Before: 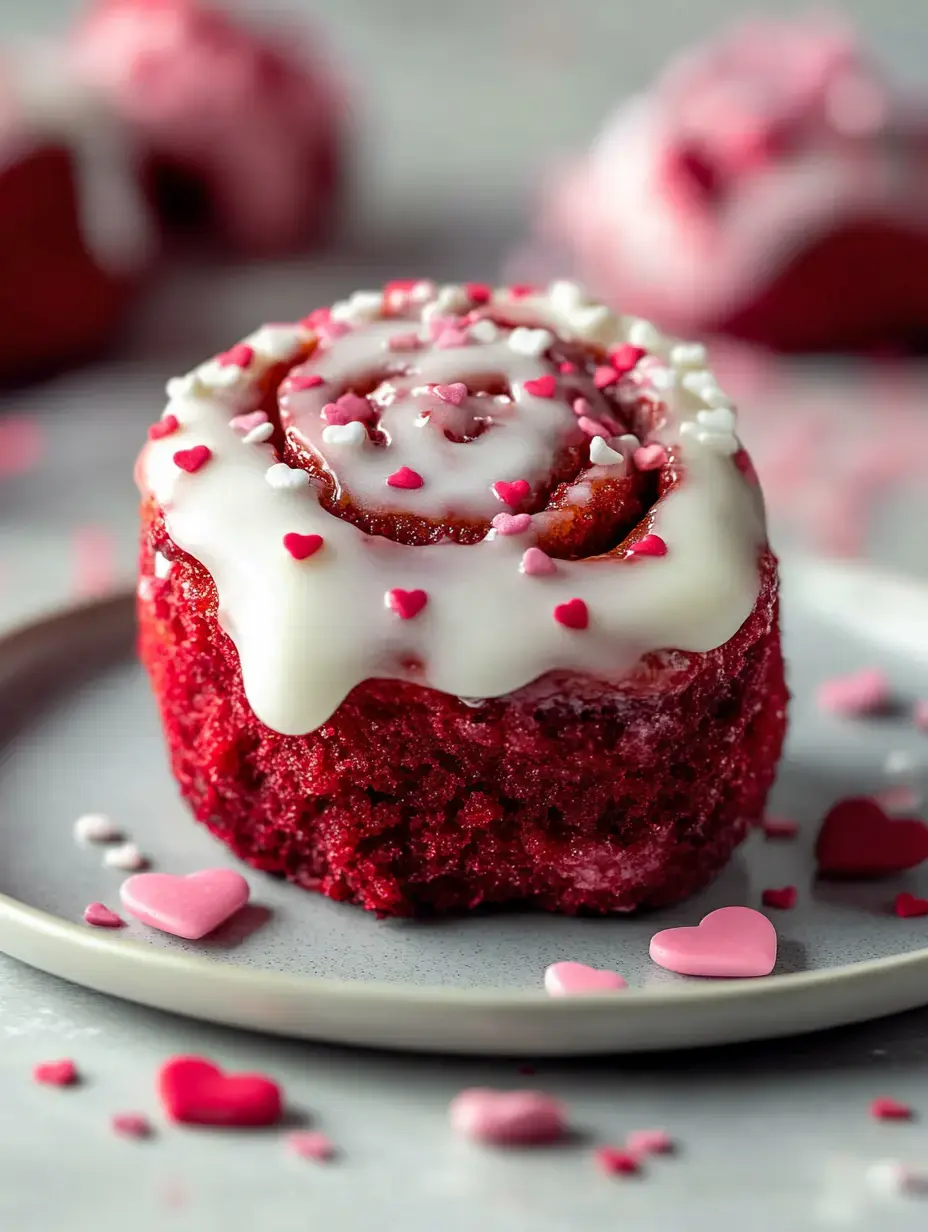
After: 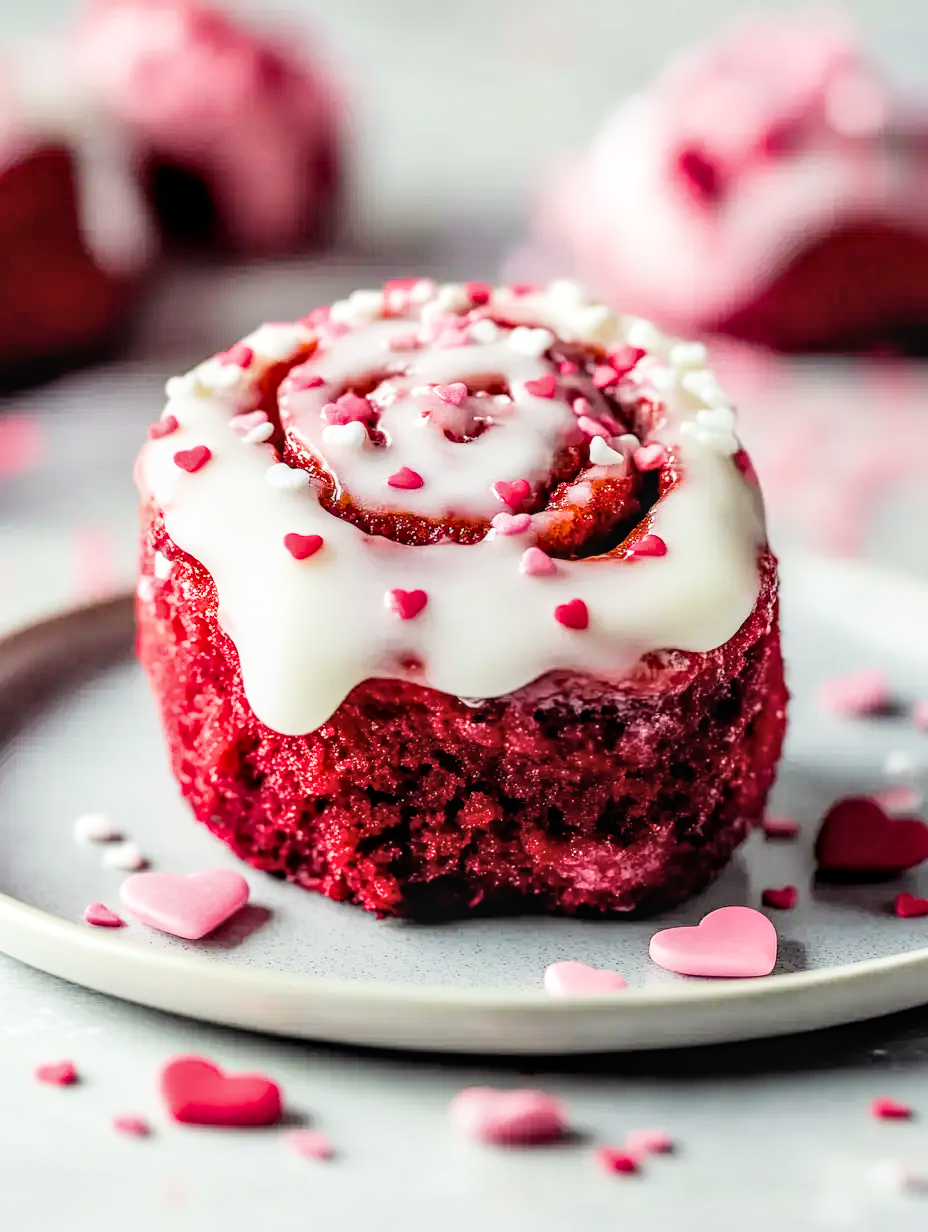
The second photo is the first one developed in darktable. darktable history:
exposure: black level correction 0, exposure 1.1 EV, compensate exposure bias true, compensate highlight preservation false
color balance rgb: perceptual saturation grading › global saturation 10%, global vibrance 10%
filmic rgb: black relative exposure -5 EV, hardness 2.88, contrast 1.3, highlights saturation mix -30%
local contrast: on, module defaults
